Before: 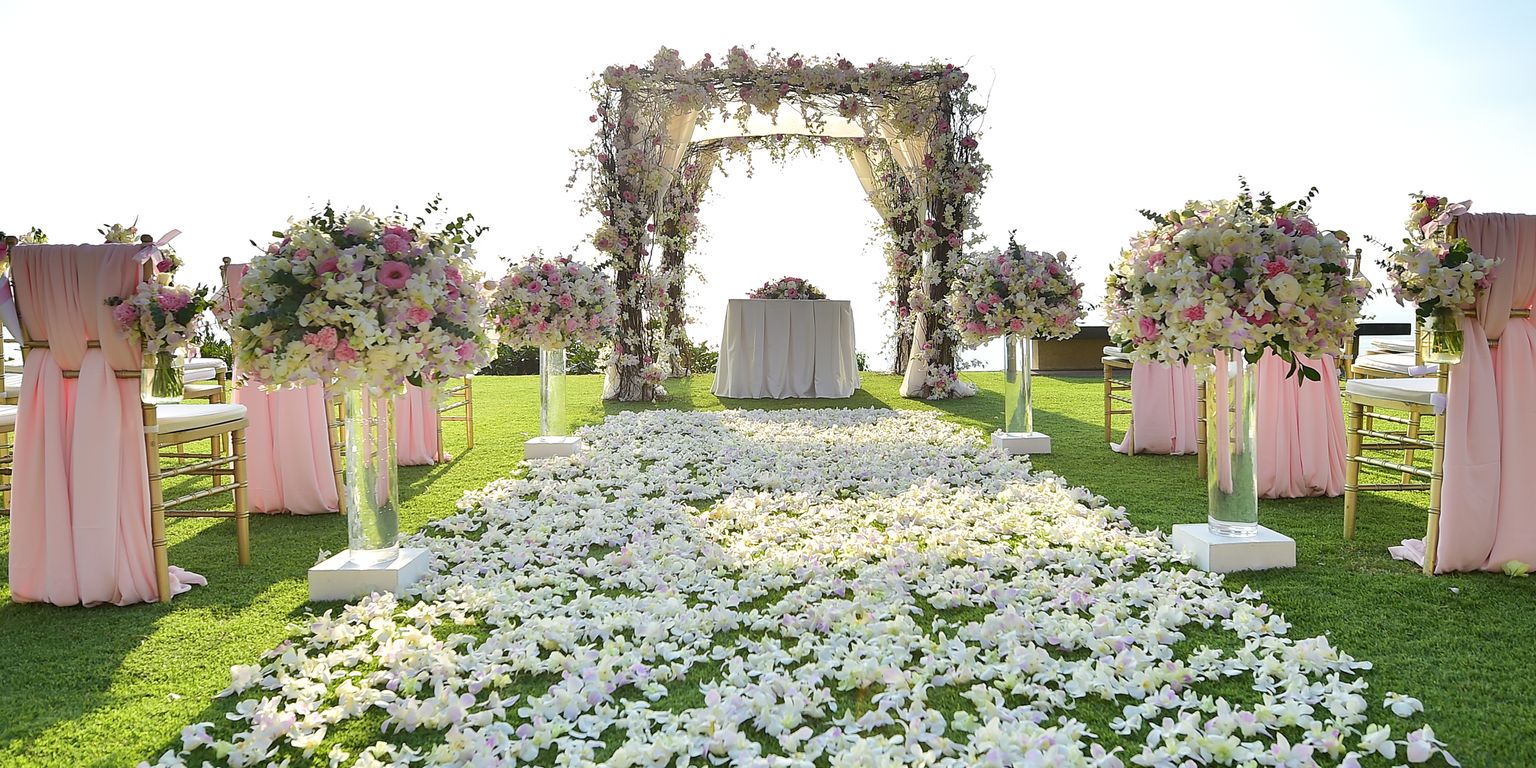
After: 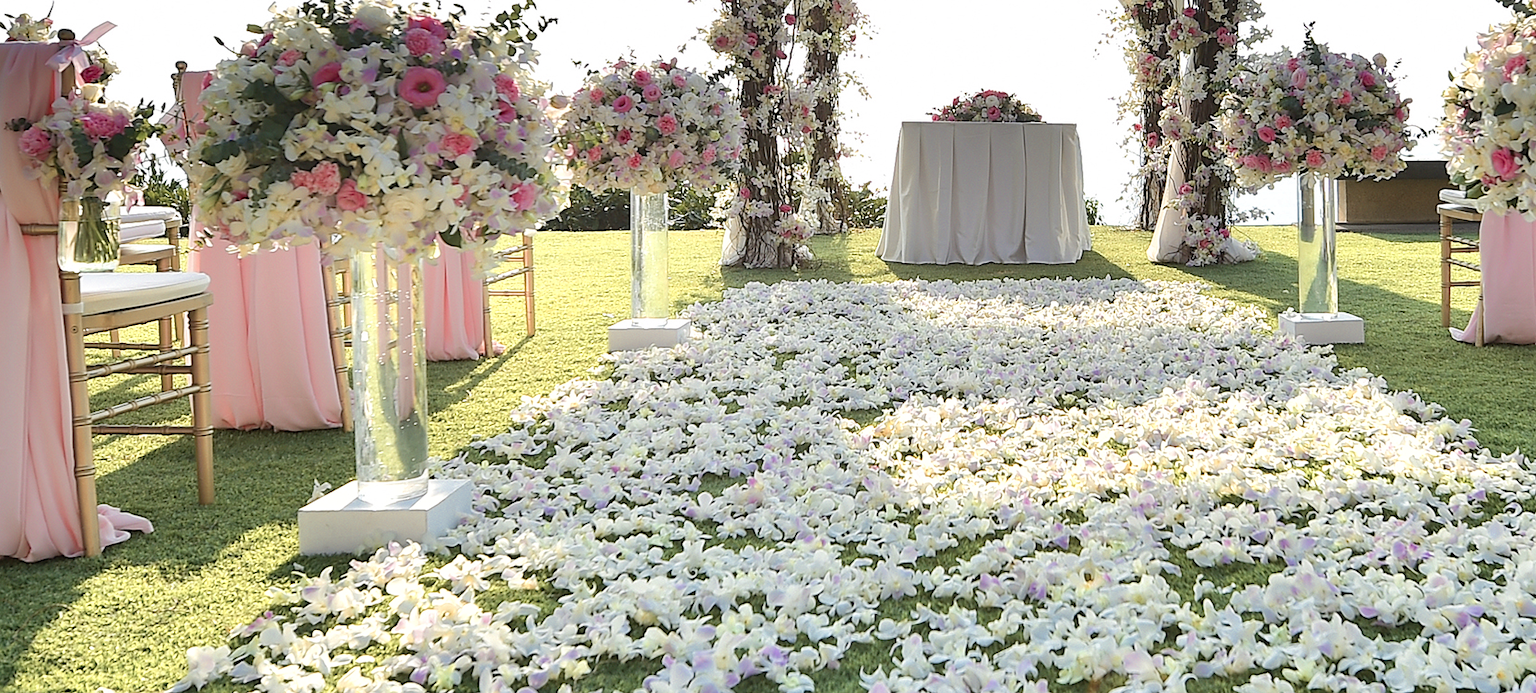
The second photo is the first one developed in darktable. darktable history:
crop: left 6.566%, top 27.951%, right 23.745%, bottom 9.09%
color zones: curves: ch0 [(0, 0.473) (0.001, 0.473) (0.226, 0.548) (0.4, 0.589) (0.525, 0.54) (0.728, 0.403) (0.999, 0.473) (1, 0.473)]; ch1 [(0, 0.619) (0.001, 0.619) (0.234, 0.388) (0.4, 0.372) (0.528, 0.422) (0.732, 0.53) (0.999, 0.619) (1, 0.619)]; ch2 [(0, 0.547) (0.001, 0.547) (0.226, 0.45) (0.4, 0.525) (0.525, 0.585) (0.8, 0.511) (0.999, 0.547) (1, 0.547)]
